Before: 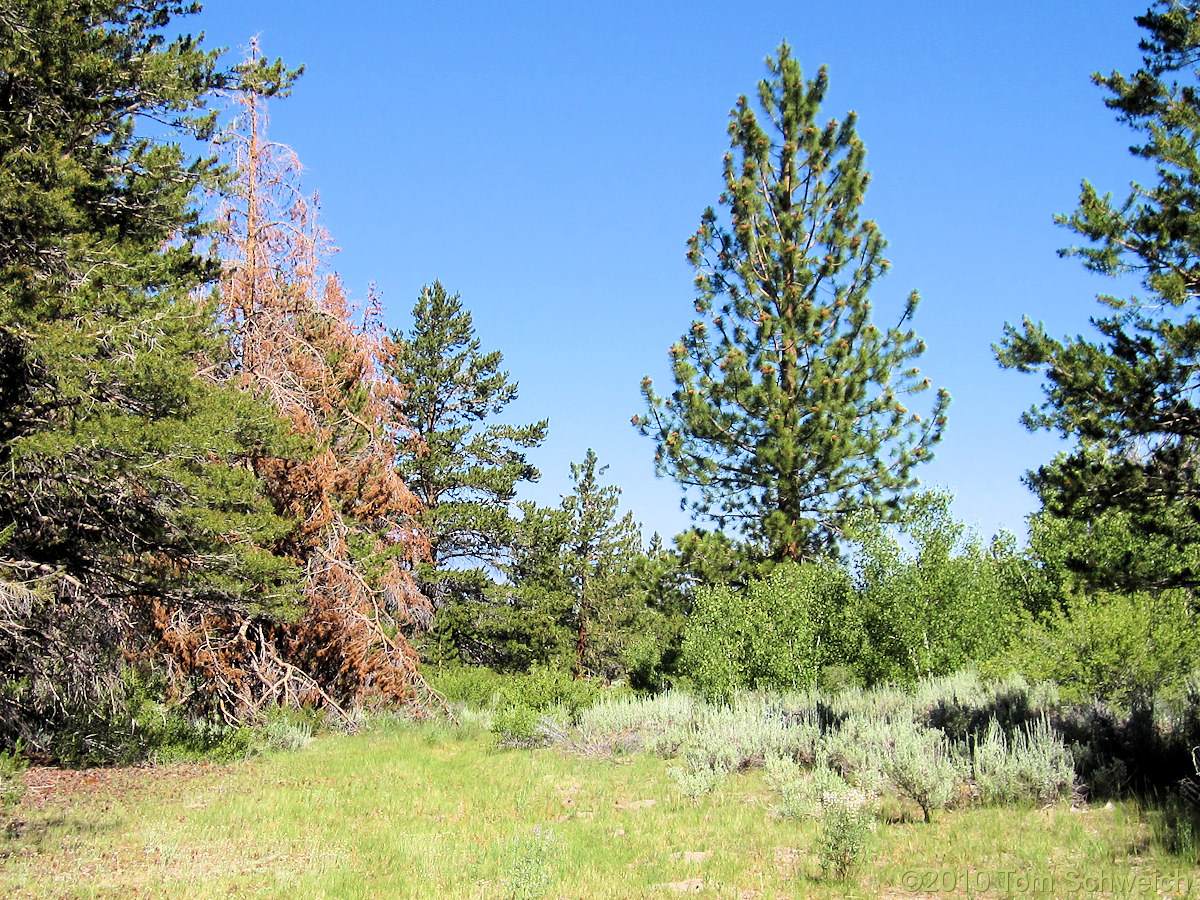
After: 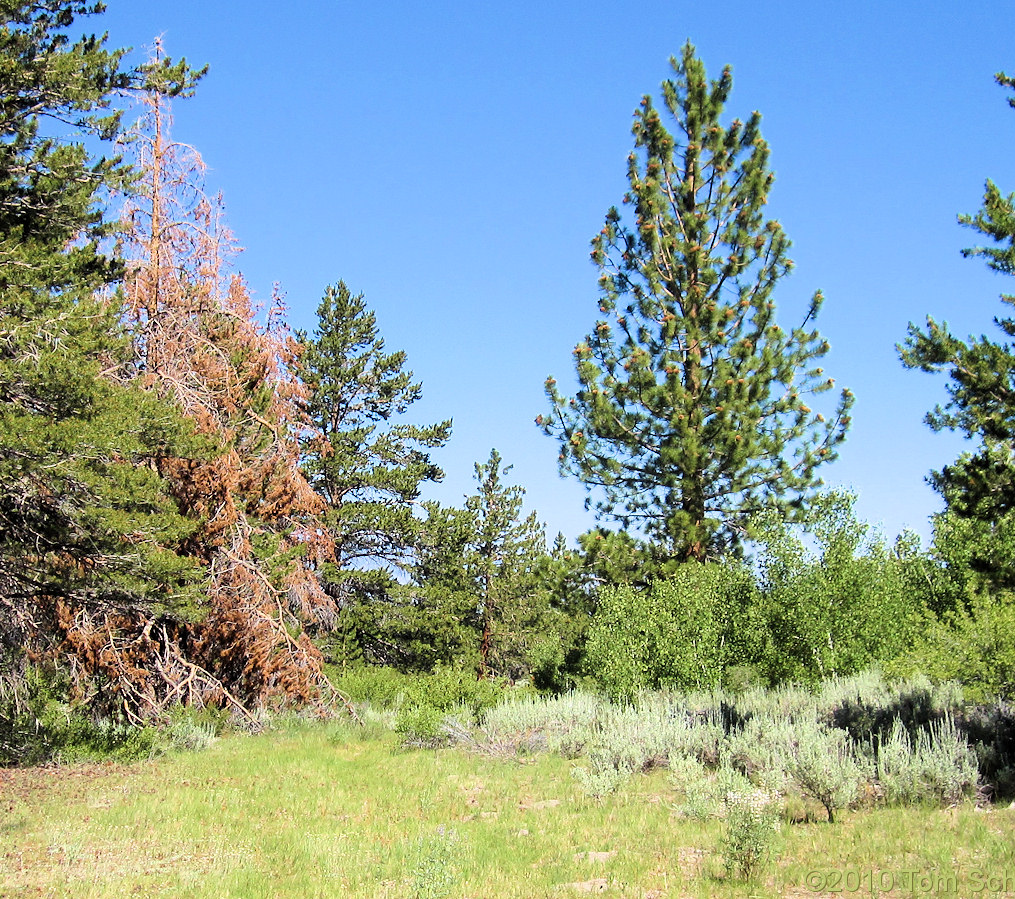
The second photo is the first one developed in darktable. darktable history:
crop: left 8.013%, right 7.397%
